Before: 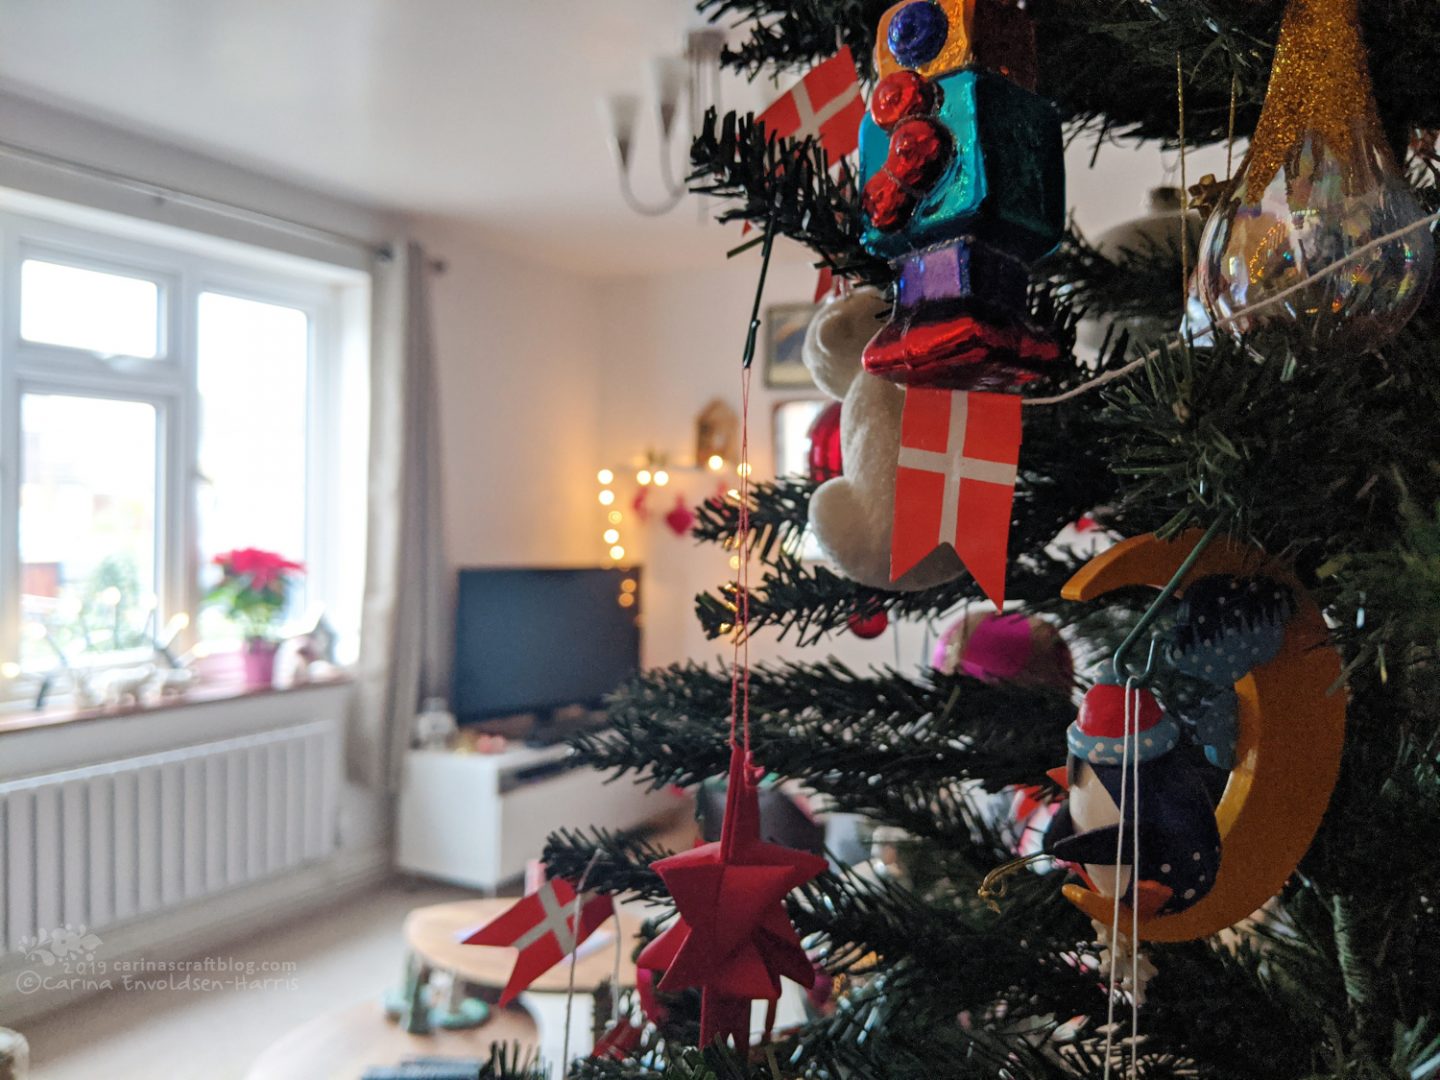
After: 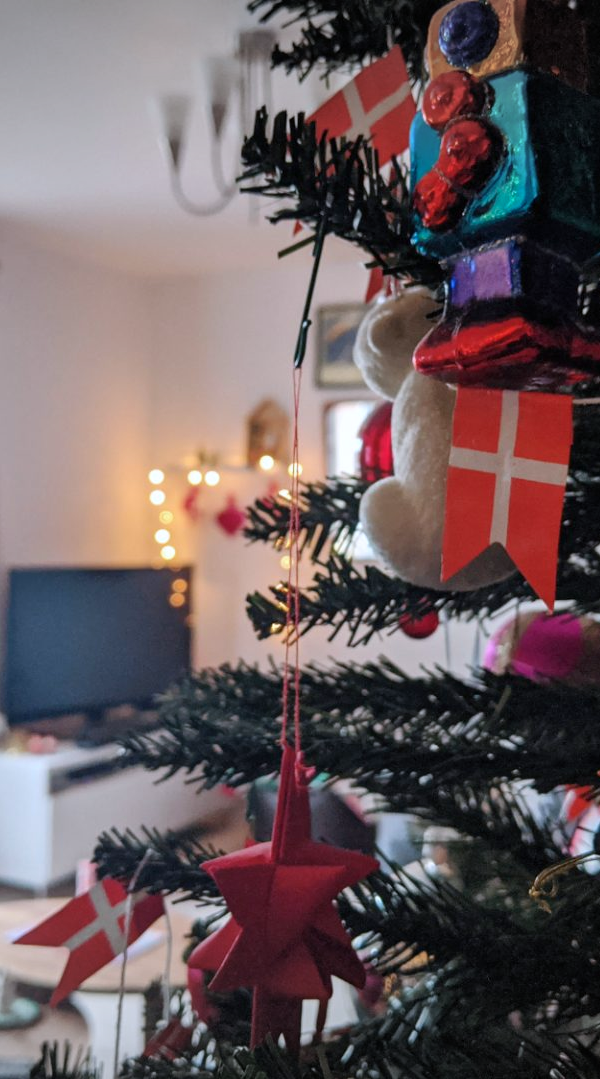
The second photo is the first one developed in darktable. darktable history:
color calibration: illuminant as shot in camera, x 0.358, y 0.373, temperature 4628.91 K
crop: left 31.229%, right 27.105%
vignetting: fall-off start 100%, brightness -0.282, width/height ratio 1.31
